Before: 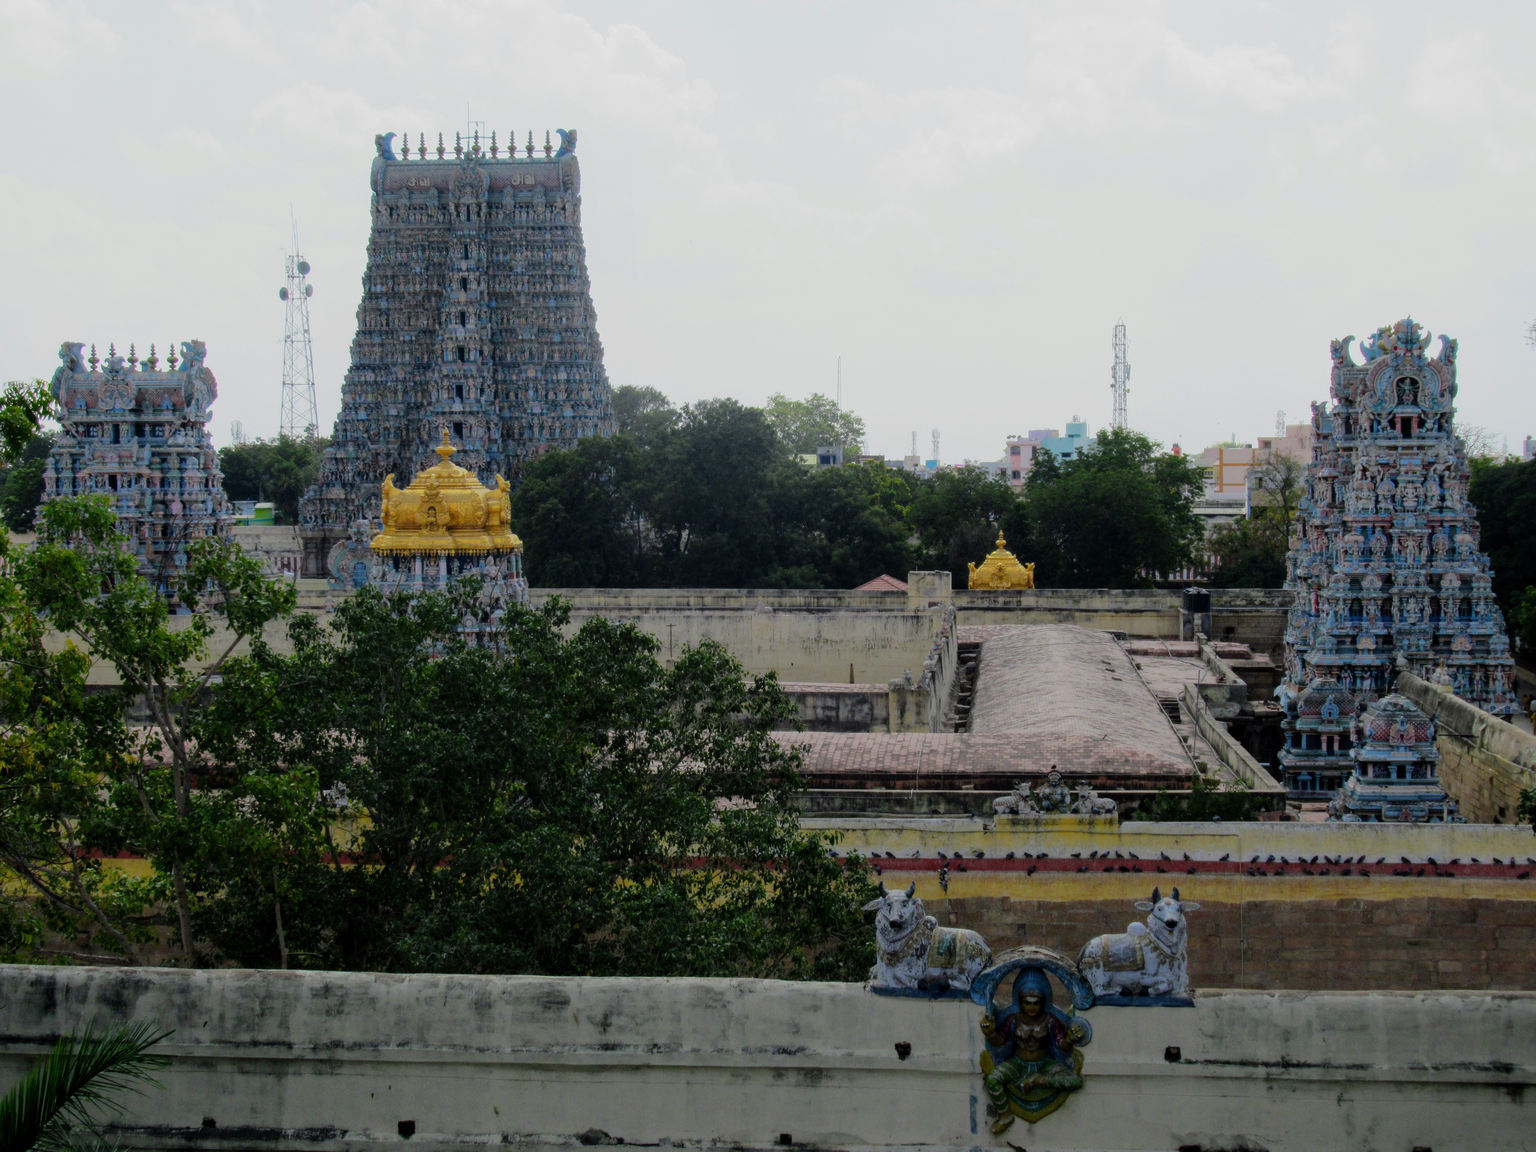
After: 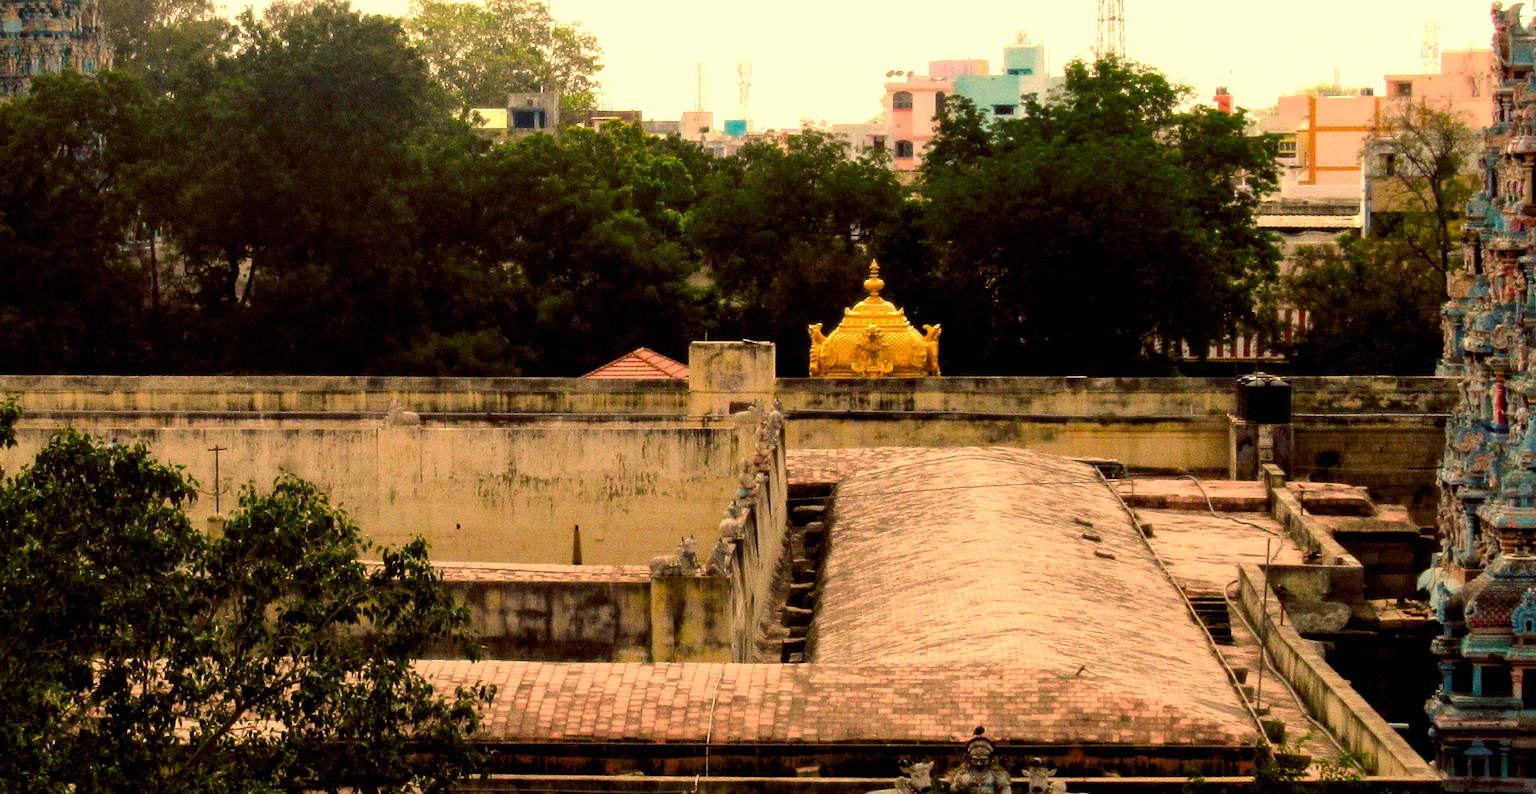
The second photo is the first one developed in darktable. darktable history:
white balance: red 1.467, blue 0.684
grain: coarseness 0.09 ISO
crop: left 36.607%, top 34.735%, right 13.146%, bottom 30.611%
color balance rgb: shadows lift › luminance -7.7%, shadows lift › chroma 2.13%, shadows lift › hue 200.79°, power › luminance -7.77%, power › chroma 2.27%, power › hue 220.69°, highlights gain › luminance 15.15%, highlights gain › chroma 4%, highlights gain › hue 209.35°, global offset › luminance -0.21%, global offset › chroma 0.27%, perceptual saturation grading › global saturation 24.42%, perceptual saturation grading › highlights -24.42%, perceptual saturation grading › mid-tones 24.42%, perceptual saturation grading › shadows 40%, perceptual brilliance grading › global brilliance -5%, perceptual brilliance grading › highlights 24.42%, perceptual brilliance grading › mid-tones 7%, perceptual brilliance grading › shadows -5%
